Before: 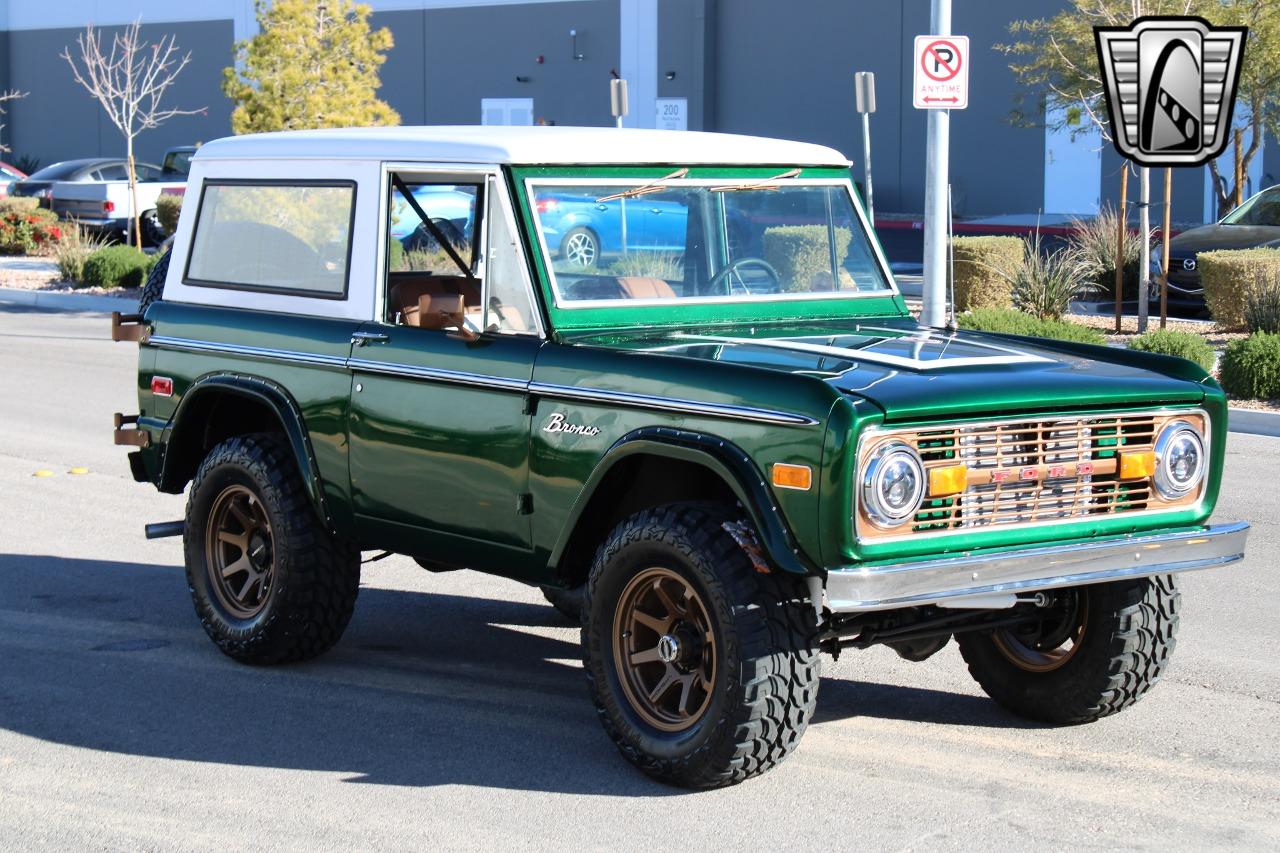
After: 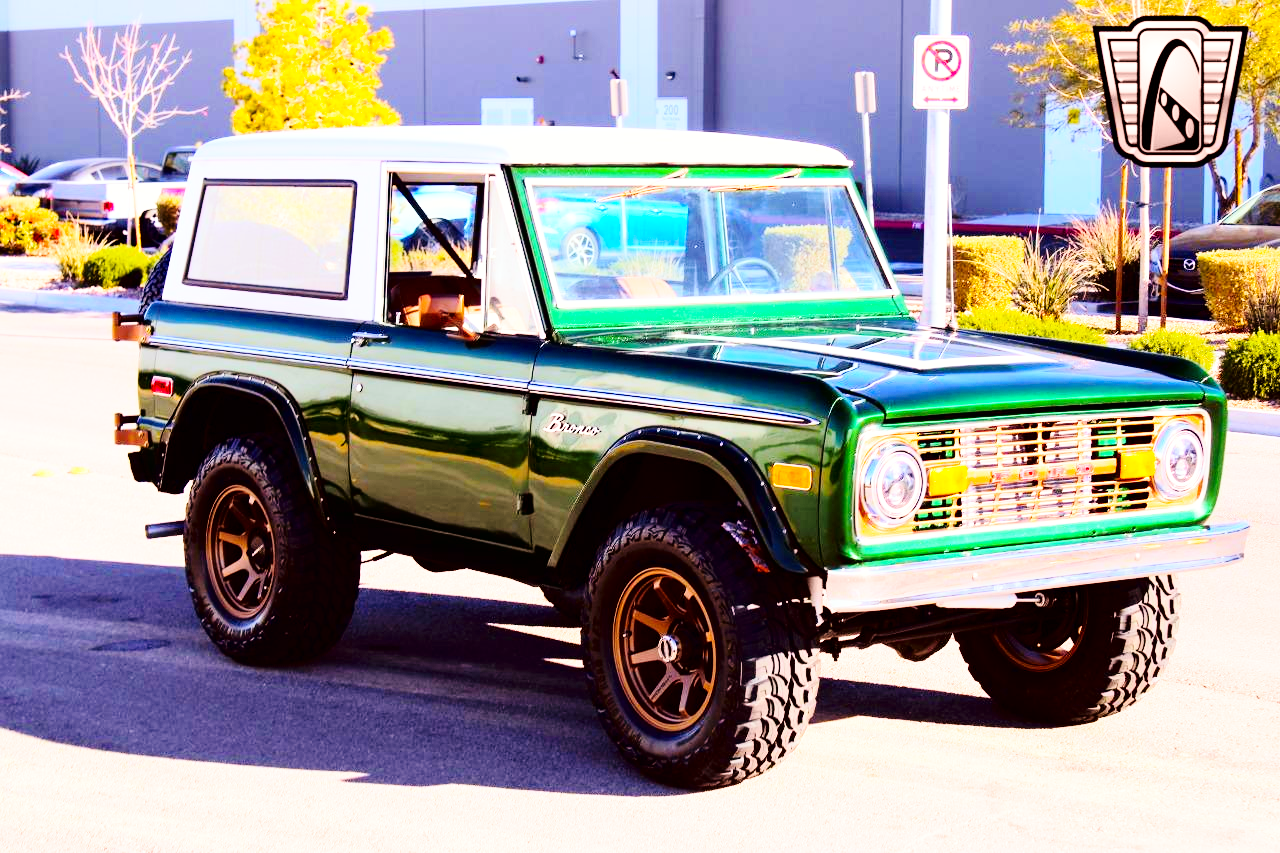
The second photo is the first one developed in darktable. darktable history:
base curve: curves: ch0 [(0, 0) (0.028, 0.03) (0.121, 0.232) (0.46, 0.748) (0.859, 0.968) (1, 1)], preserve colors none
tone curve: curves: ch0 [(0, 0) (0.082, 0.02) (0.129, 0.078) (0.275, 0.301) (0.67, 0.809) (1, 1)], color space Lab, independent channels, preserve colors none
color balance rgb: power › chroma 1.564%, power › hue 25.85°, highlights gain › luminance 20.123%, highlights gain › chroma 2.802%, highlights gain › hue 173.07°, shadows fall-off 299.046%, white fulcrum 1.99 EV, highlights fall-off 299.347%, linear chroma grading › global chroma 8.262%, perceptual saturation grading › global saturation 19.825%, perceptual saturation grading › highlights -24.851%, perceptual saturation grading › shadows 49.427%, mask middle-gray fulcrum 99.206%, contrast gray fulcrum 38.245%
